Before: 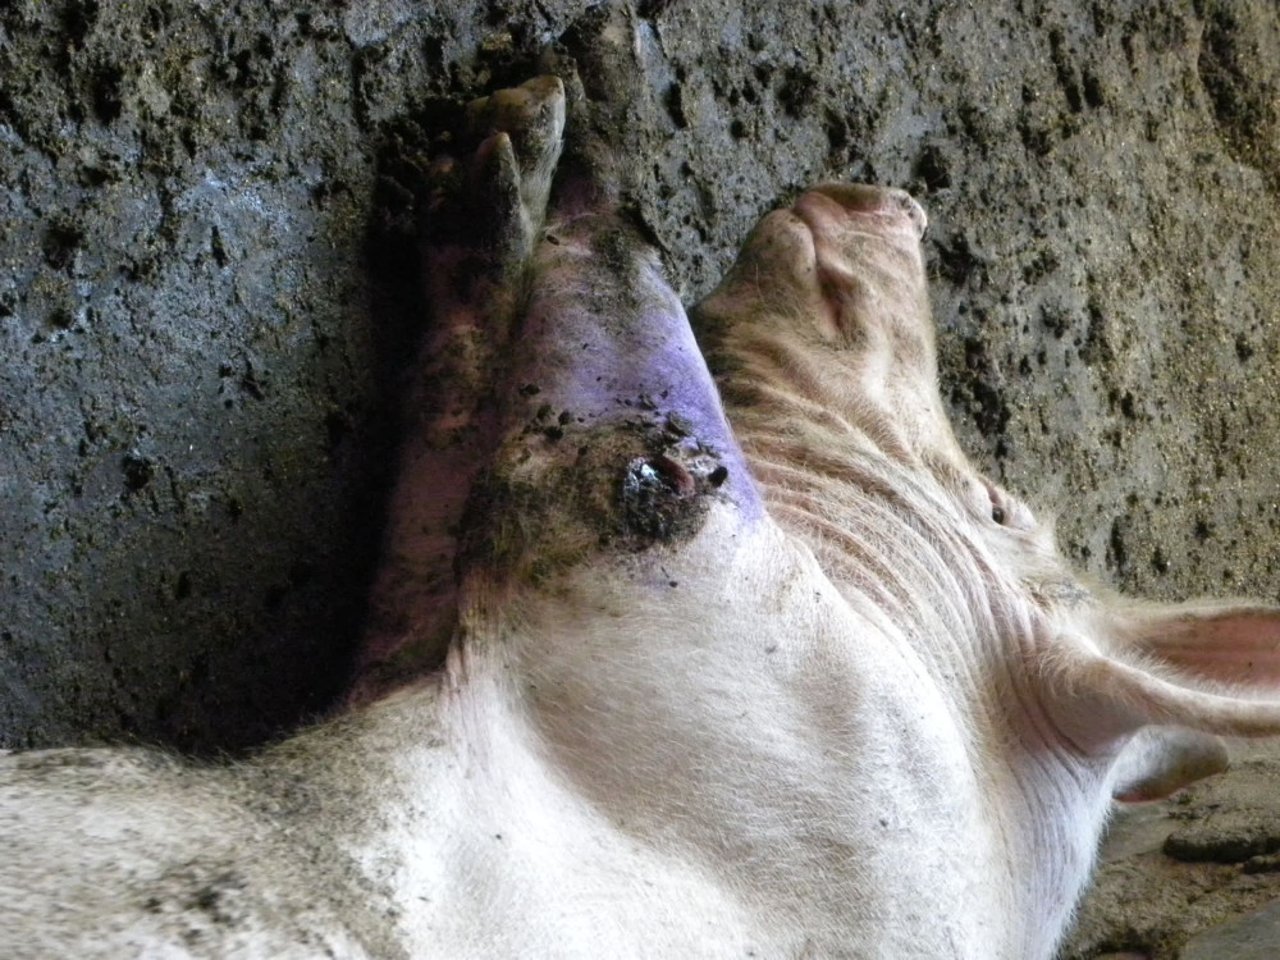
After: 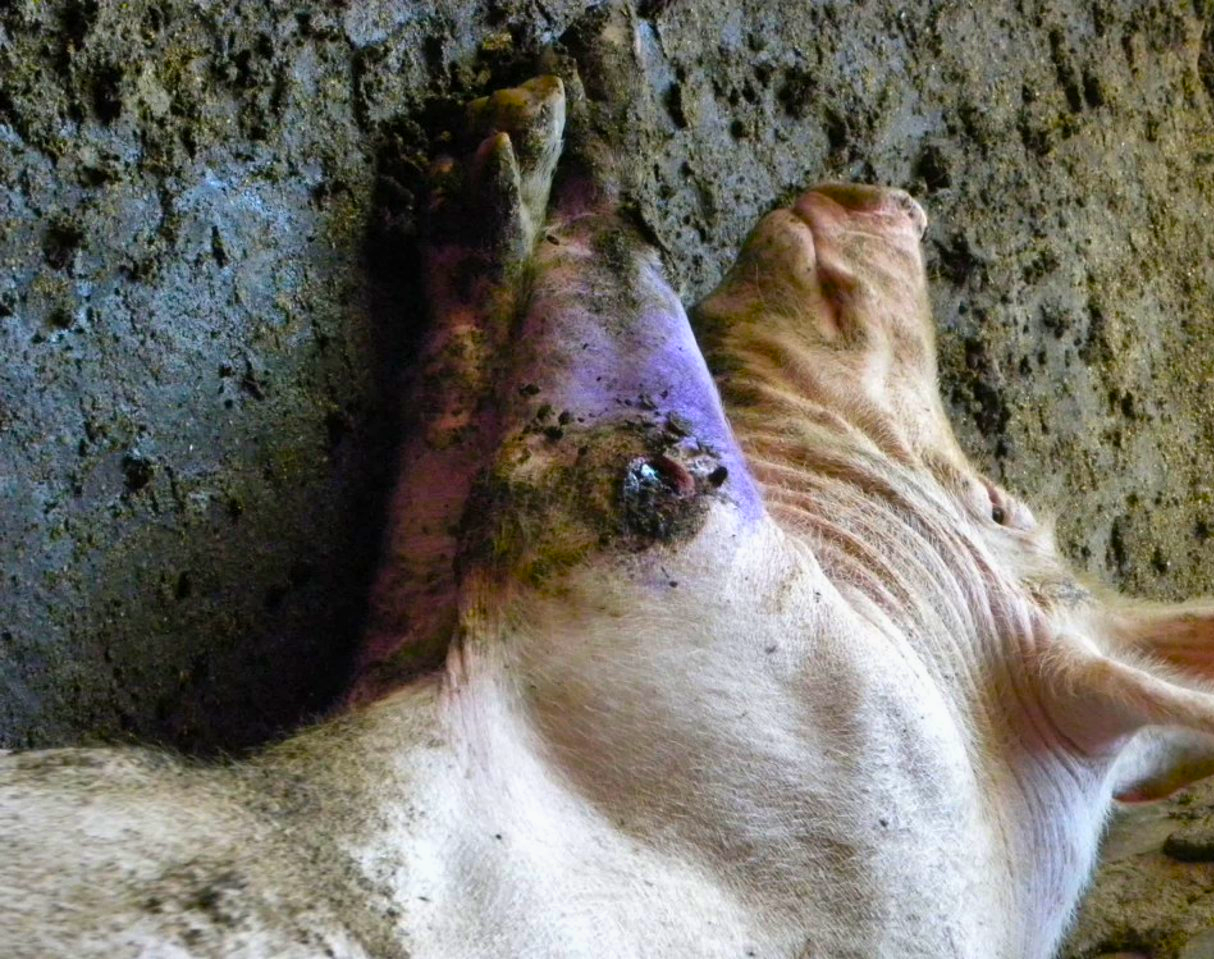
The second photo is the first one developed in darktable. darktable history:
crop and rotate: right 5.089%
shadows and highlights: shadows 43.84, white point adjustment -1.36, soften with gaussian
exposure: black level correction 0.001, compensate highlight preservation false
color balance rgb: perceptual saturation grading › global saturation 30.195%, global vibrance 45.799%
color calibration: illuminant same as pipeline (D50), adaptation XYZ, x 0.346, y 0.358, temperature 5004.83 K, gamut compression 1.66
